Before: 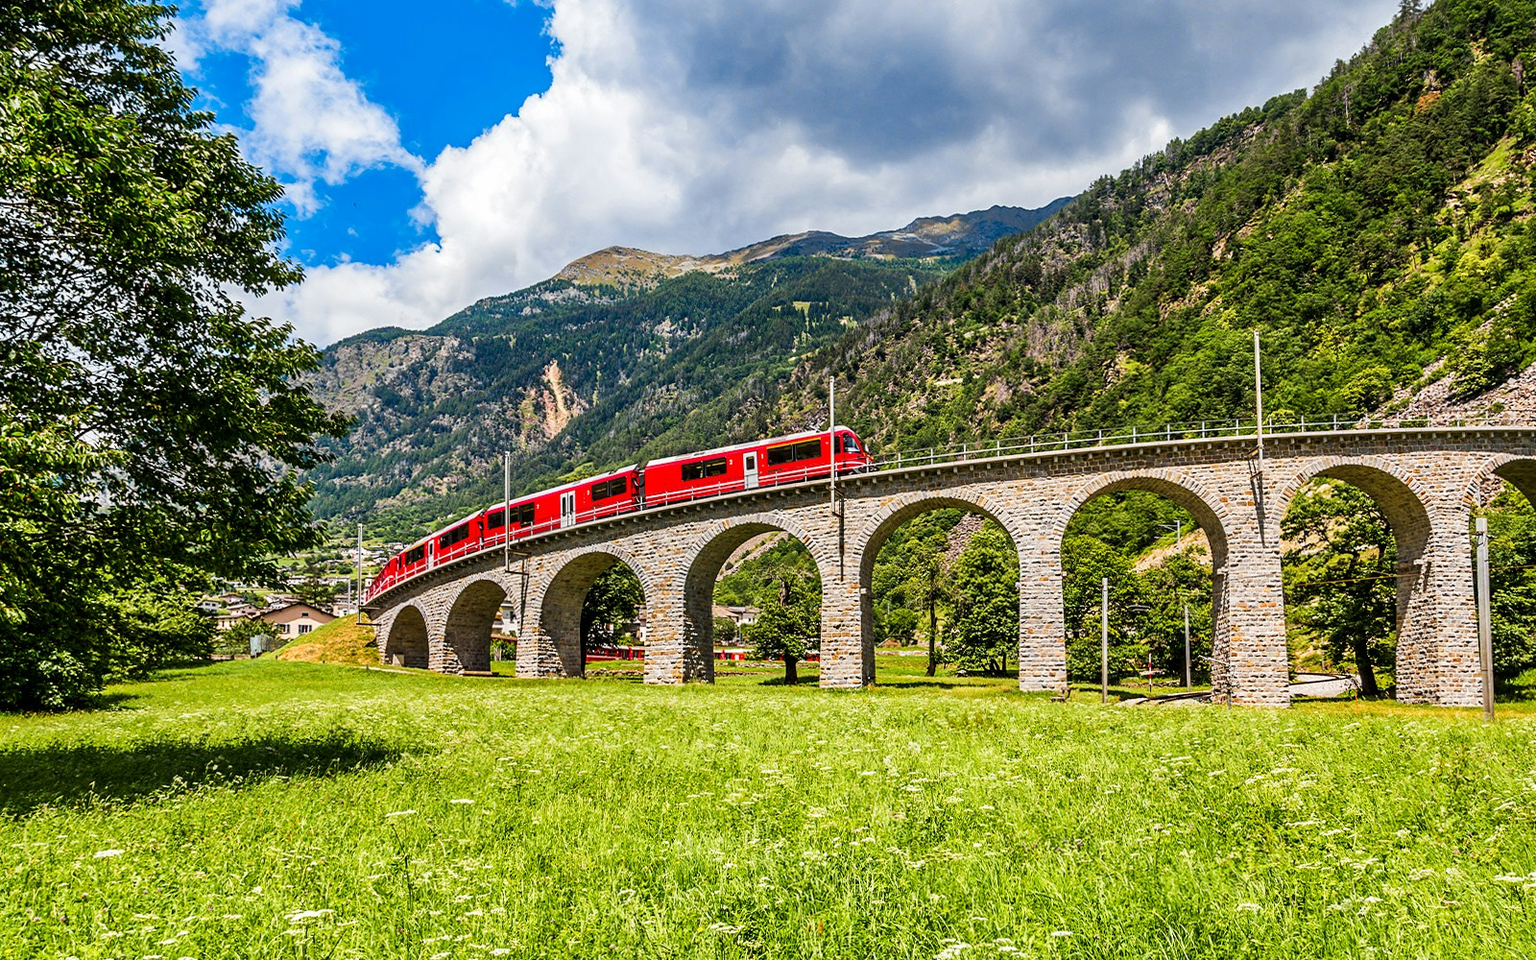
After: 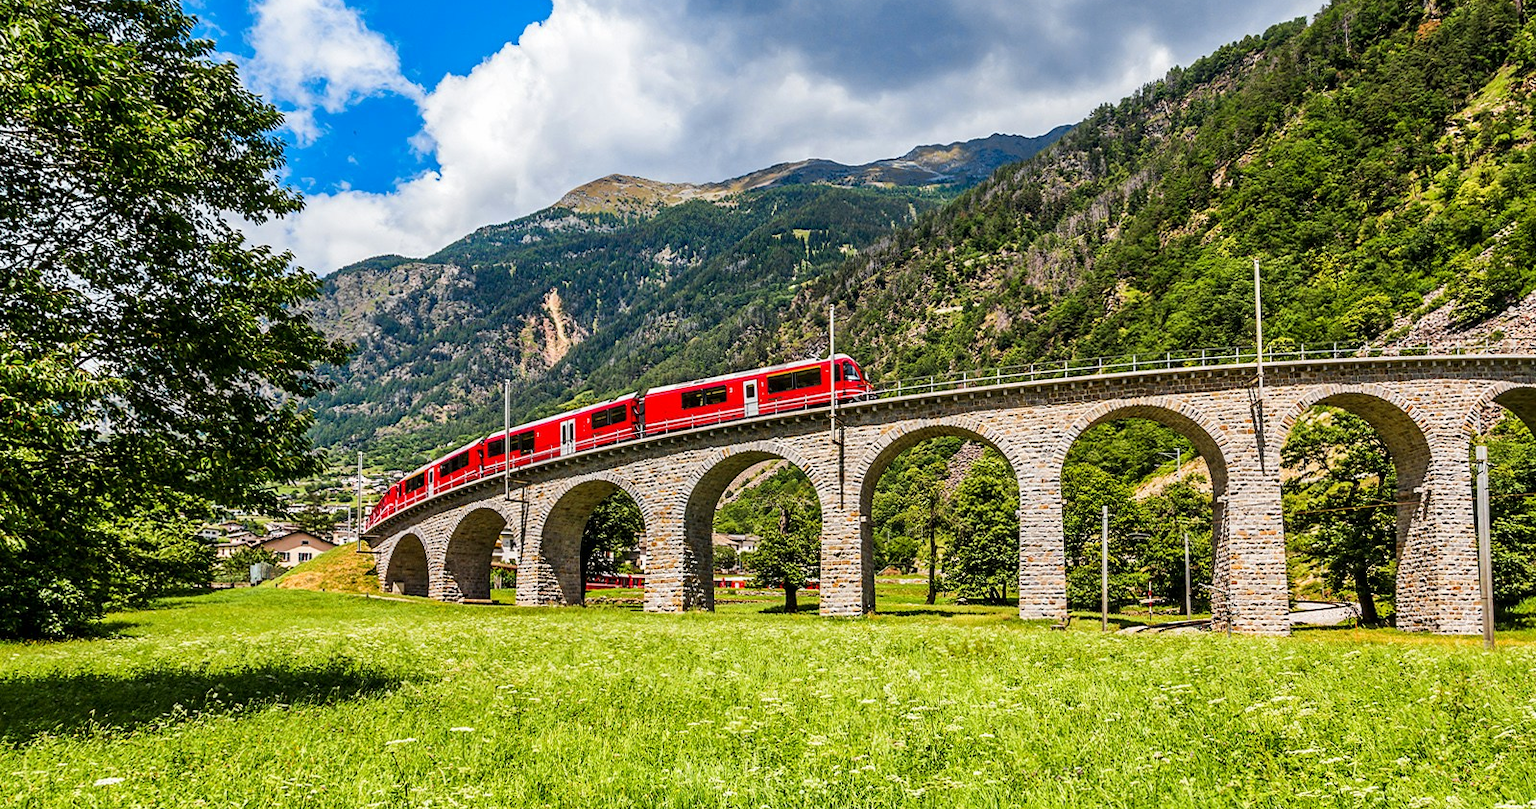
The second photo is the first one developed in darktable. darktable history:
crop: top 7.561%, bottom 8.076%
